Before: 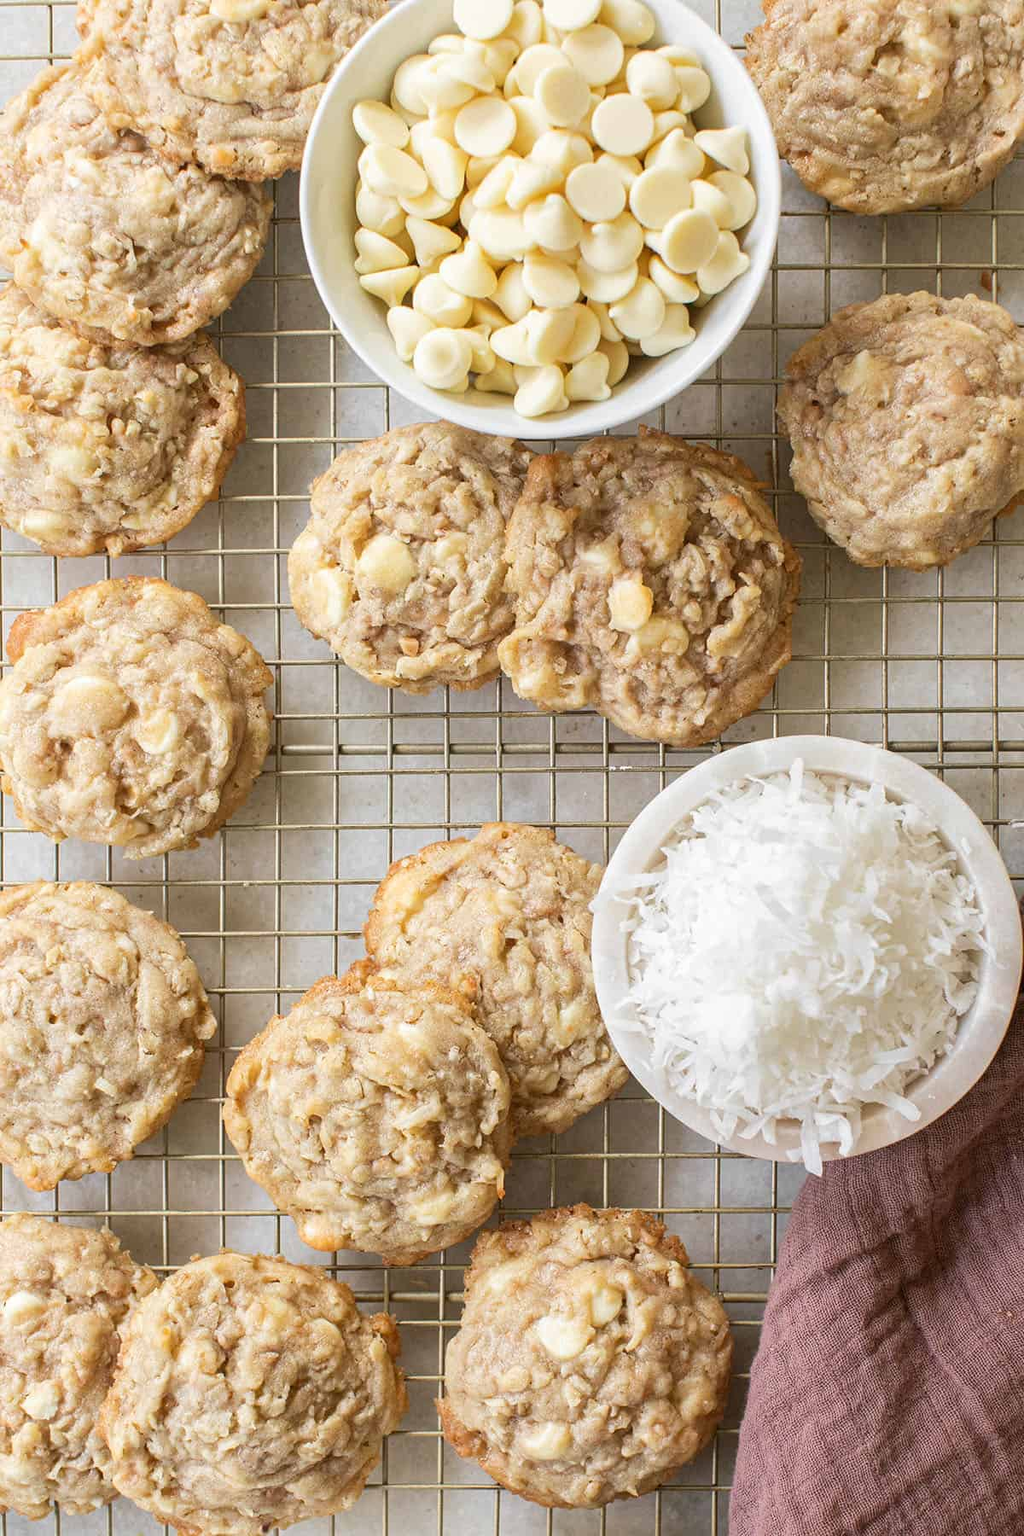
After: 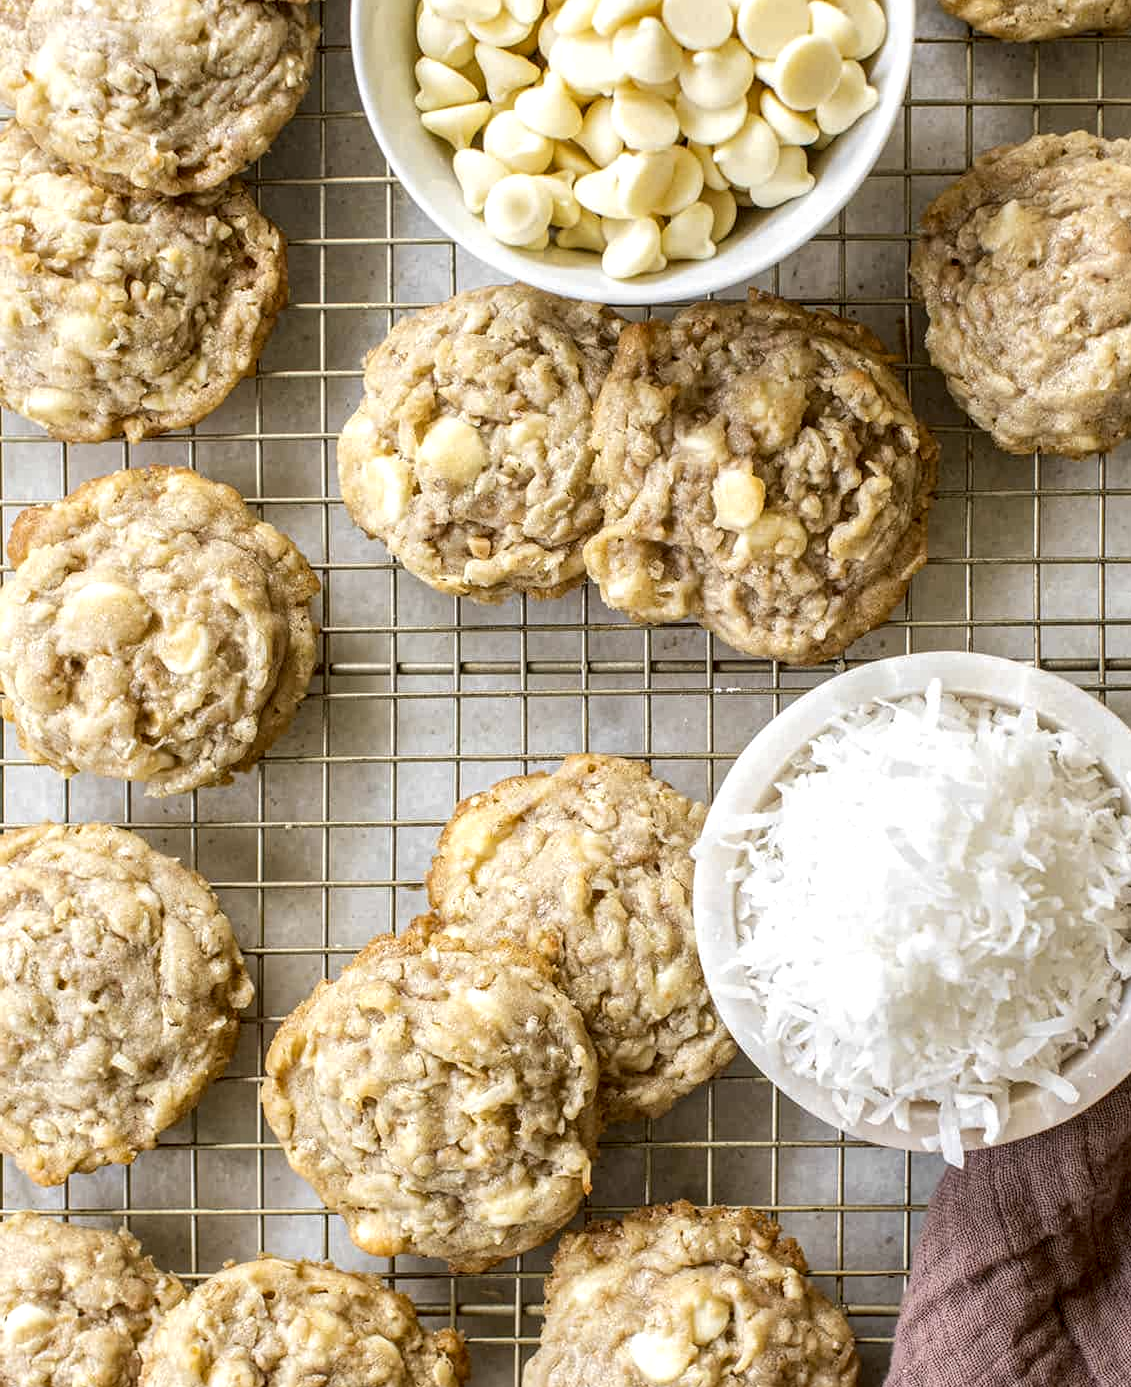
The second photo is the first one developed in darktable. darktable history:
crop and rotate: angle 0.03°, top 11.643%, right 5.651%, bottom 11.189%
local contrast: detail 154%
color contrast: green-magenta contrast 0.8, blue-yellow contrast 1.1, unbound 0
contrast brightness saturation: saturation -0.05
